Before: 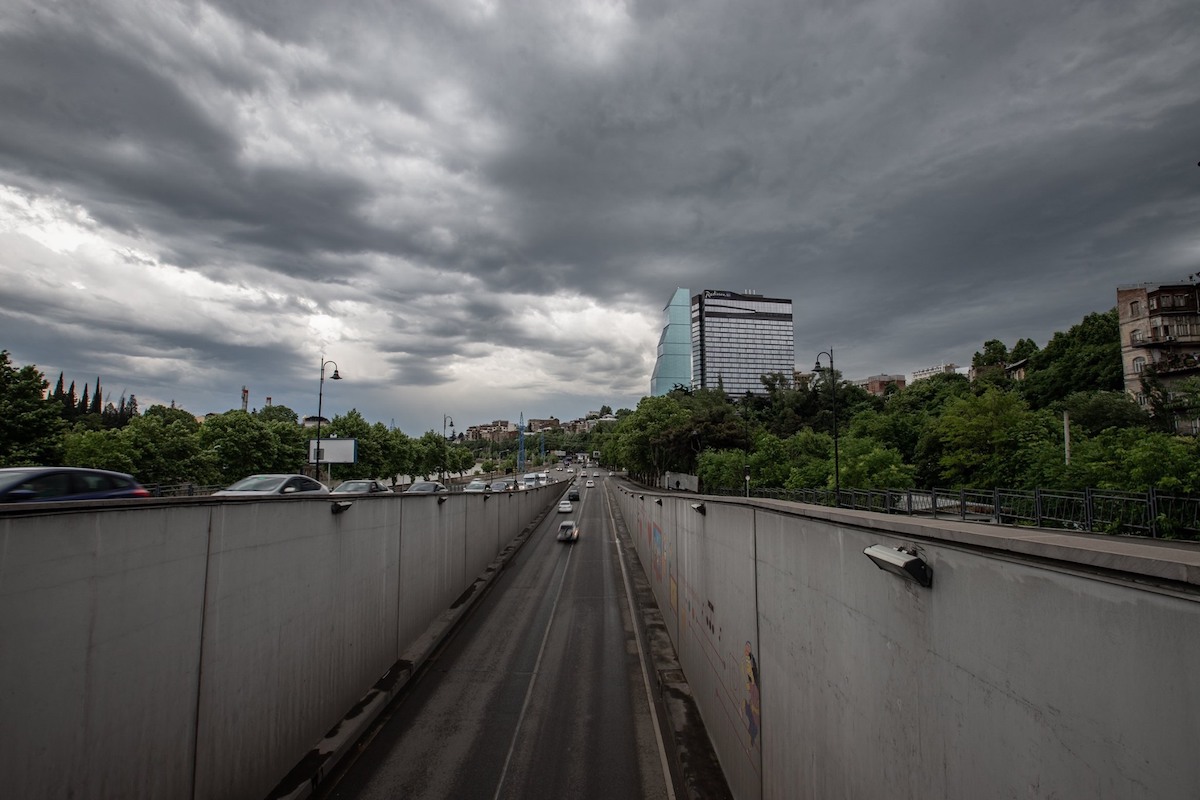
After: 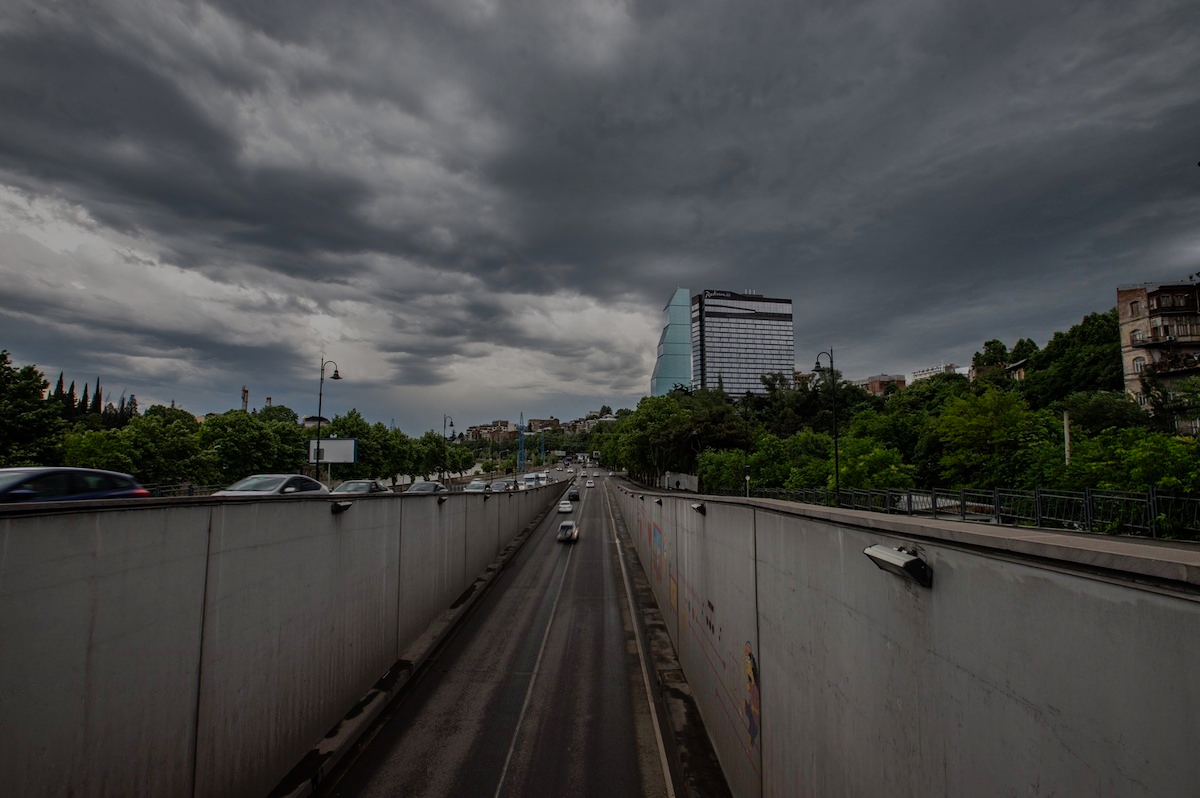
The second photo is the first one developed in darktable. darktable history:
shadows and highlights: soften with gaussian
exposure: exposure -1.468 EV, compensate highlight preservation false
crop: top 0.05%, bottom 0.098%
color balance rgb: perceptual saturation grading › global saturation 20%, perceptual saturation grading › highlights -25%, perceptual saturation grading › shadows 25%
